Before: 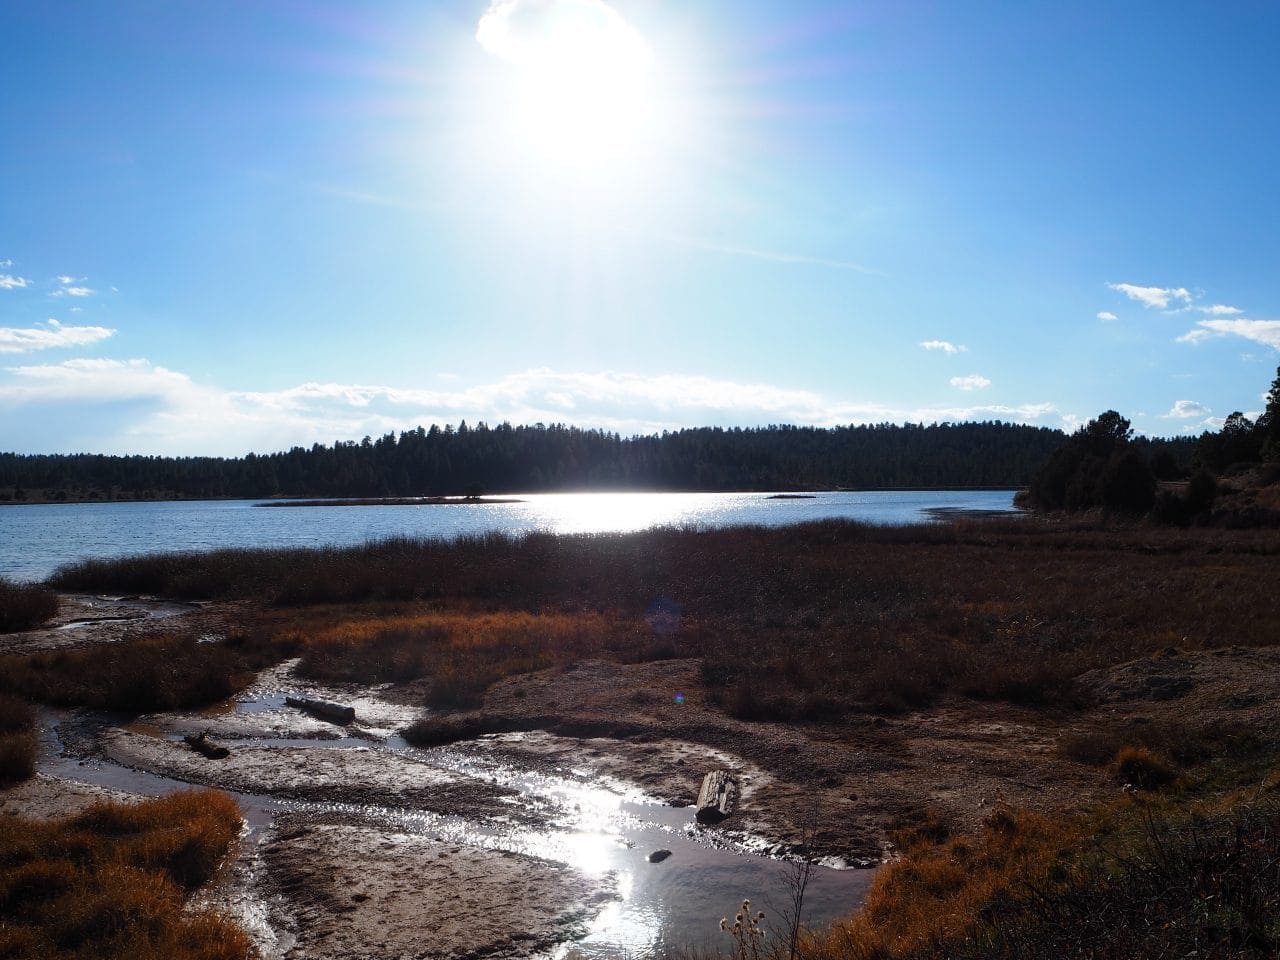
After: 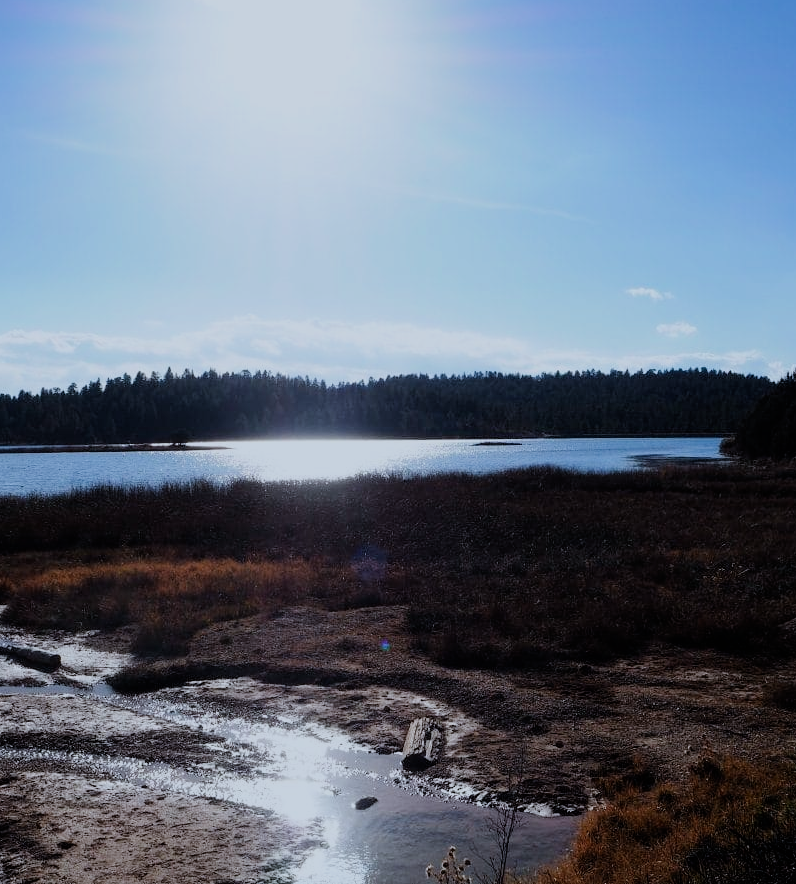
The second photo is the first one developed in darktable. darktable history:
crop and rotate: left 22.983%, top 5.622%, right 14.784%, bottom 2.267%
color calibration: illuminant custom, x 0.368, y 0.373, temperature 4345.66 K
filmic rgb: black relative exposure -7.65 EV, white relative exposure 4.56 EV, hardness 3.61
